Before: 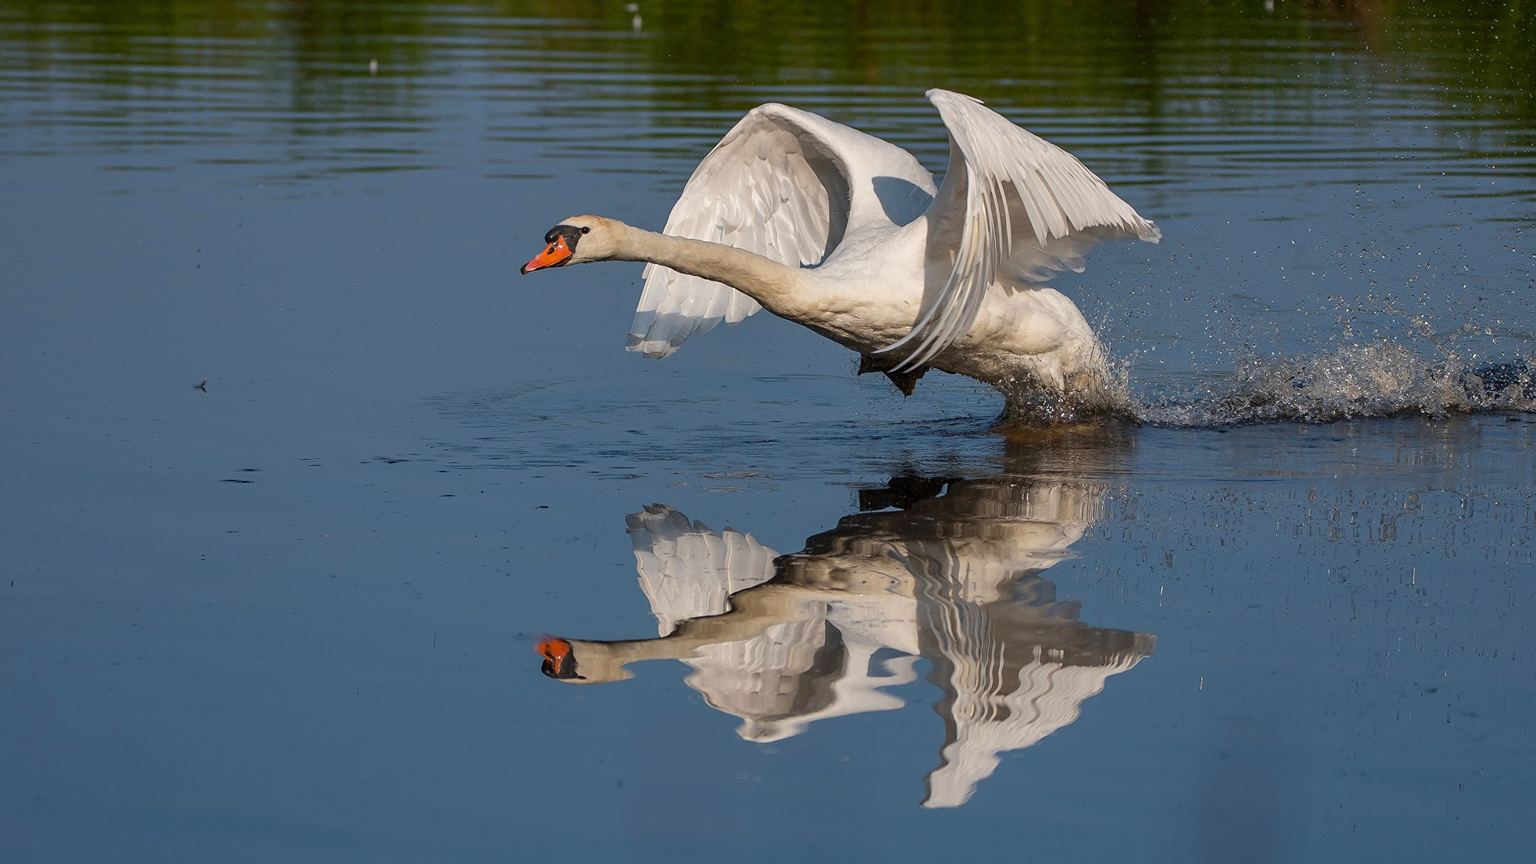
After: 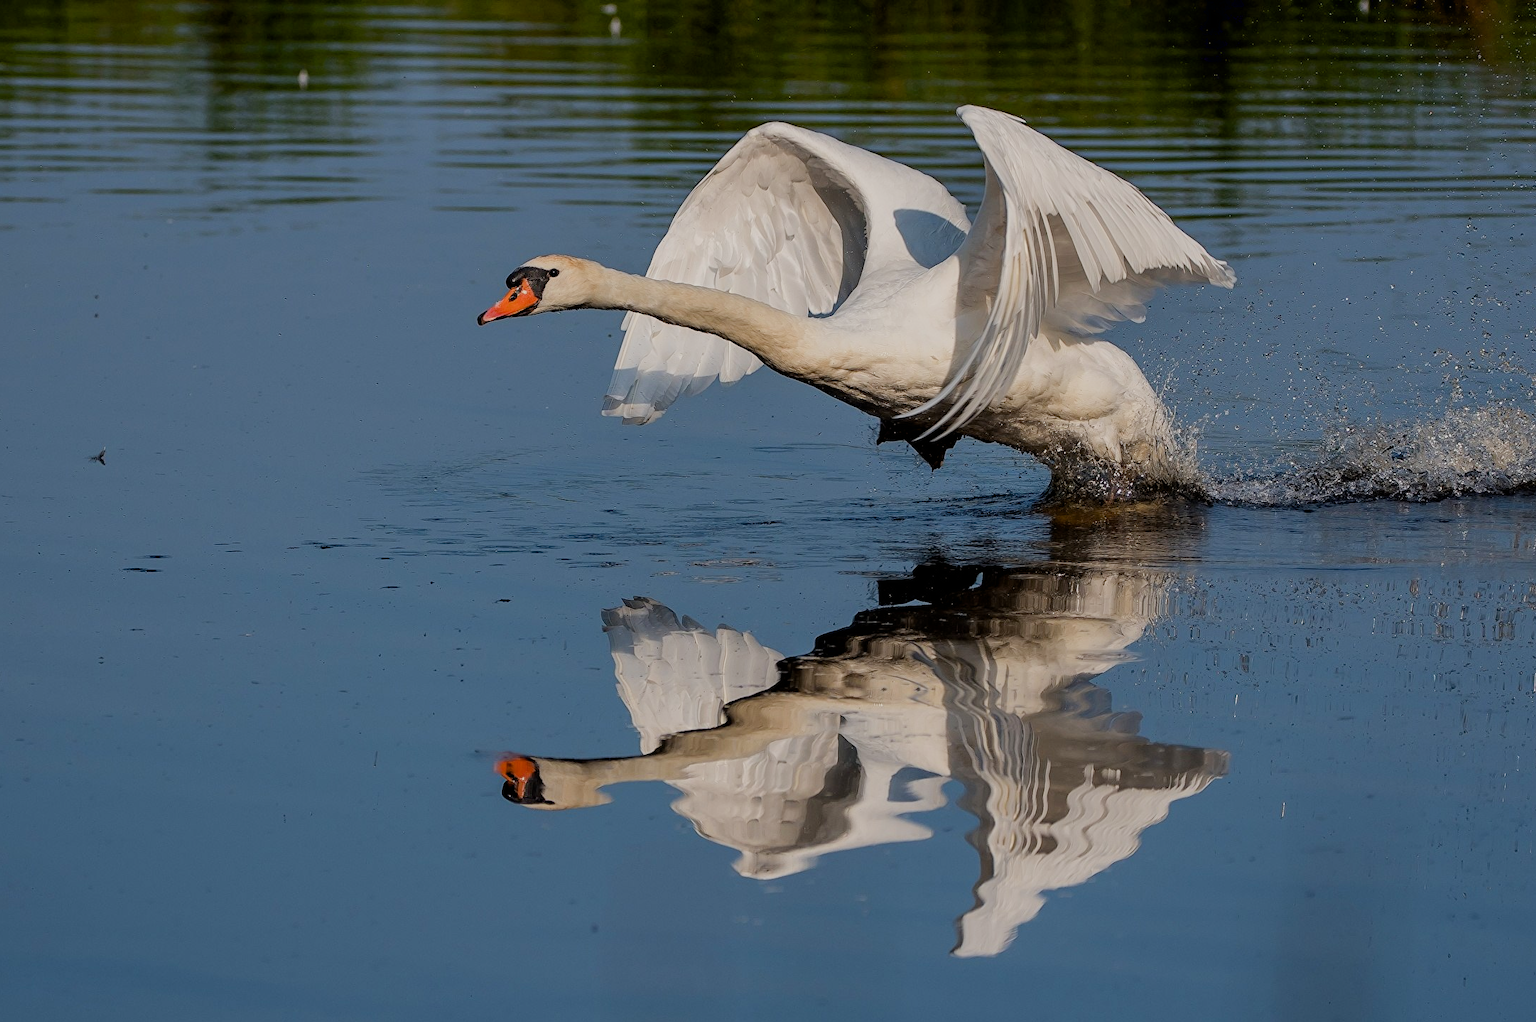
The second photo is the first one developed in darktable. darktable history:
exposure: black level correction 0.007, exposure 0.091 EV, compensate highlight preservation false
filmic rgb: black relative exposure -7.65 EV, white relative exposure 4.56 EV, hardness 3.61
crop: left 7.693%, right 7.839%
